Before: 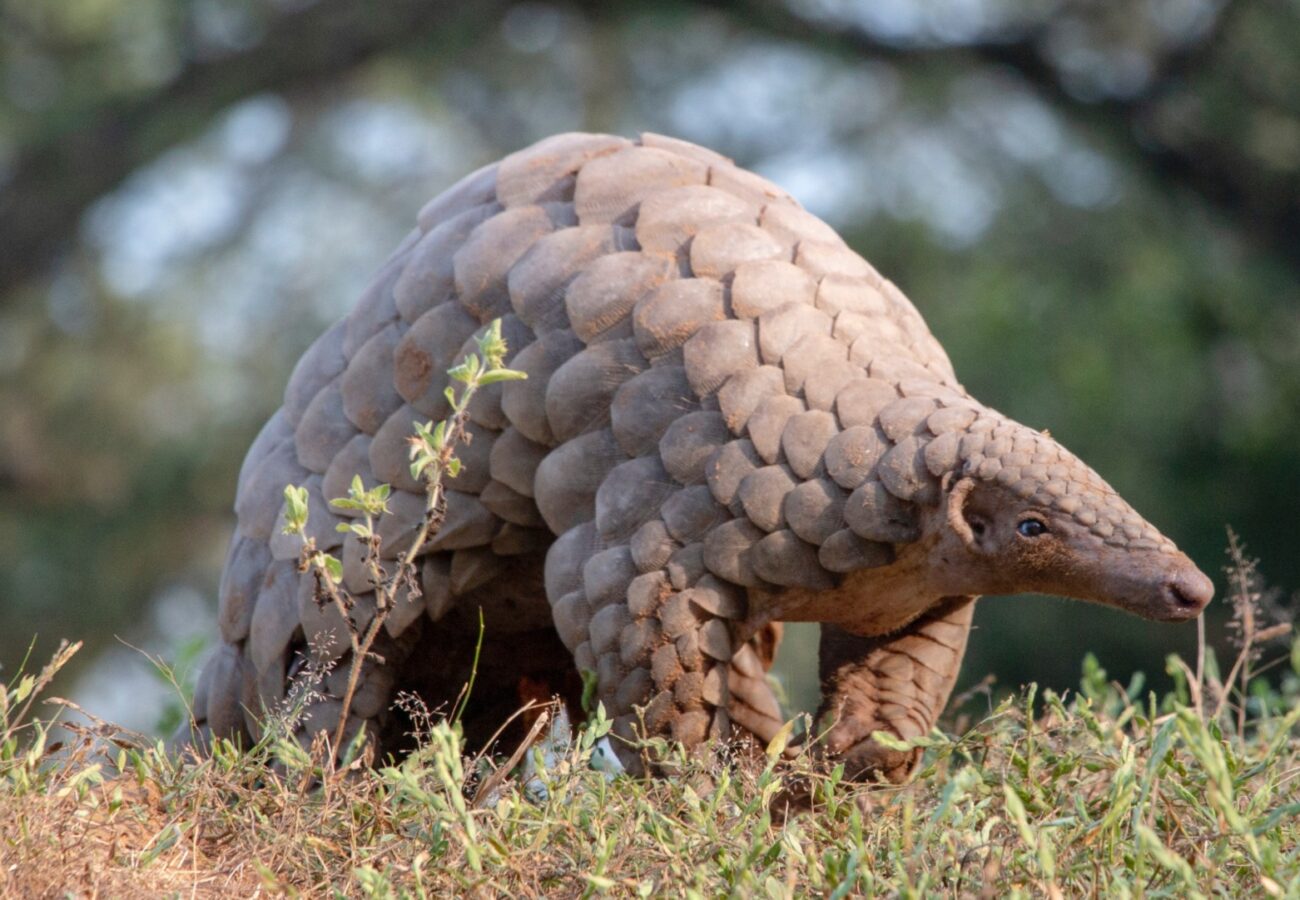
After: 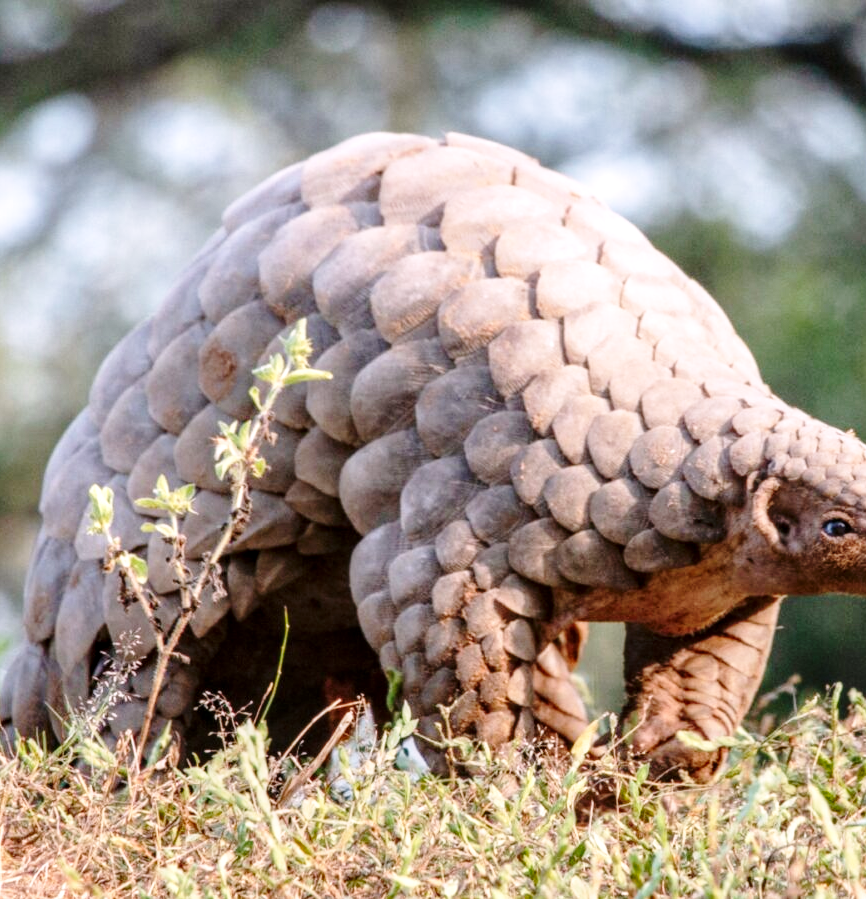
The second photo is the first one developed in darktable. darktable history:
crop and rotate: left 15.055%, right 18.278%
local contrast: detail 130%
color correction: highlights a* 3.12, highlights b* -1.55, shadows a* -0.101, shadows b* 2.52, saturation 0.98
base curve: curves: ch0 [(0, 0) (0.028, 0.03) (0.121, 0.232) (0.46, 0.748) (0.859, 0.968) (1, 1)], preserve colors none
